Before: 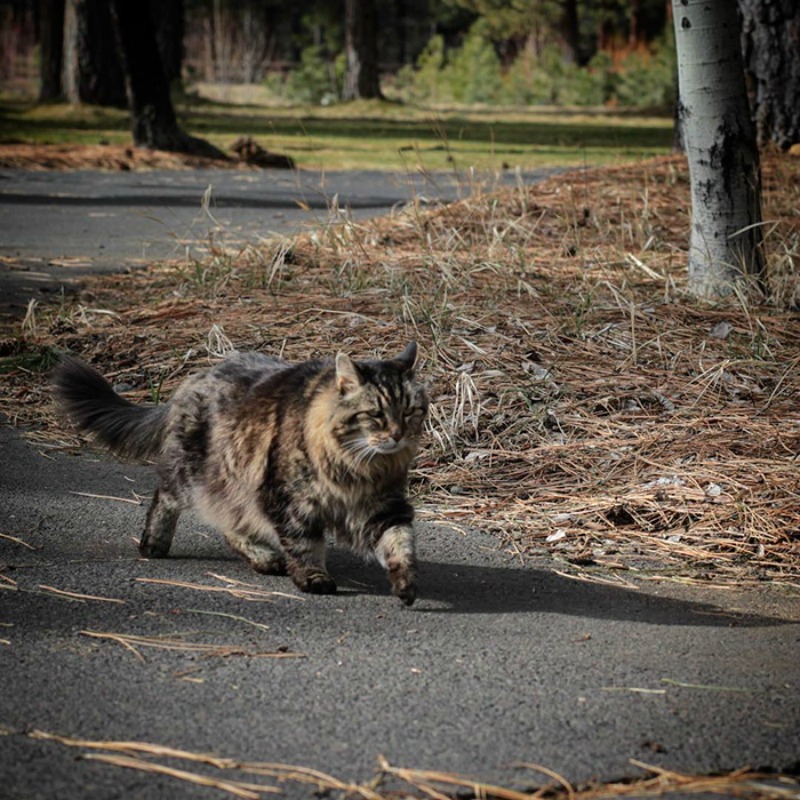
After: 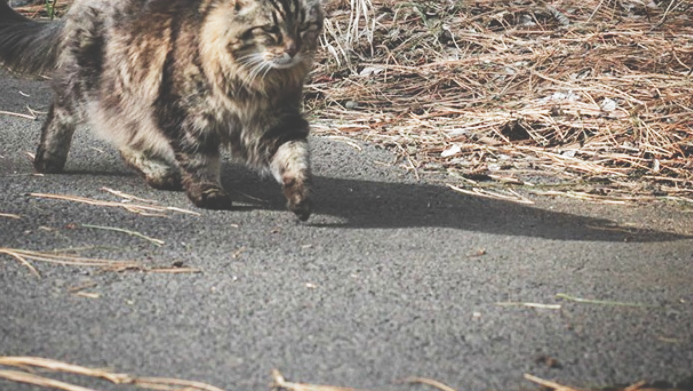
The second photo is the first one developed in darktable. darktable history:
crop and rotate: left 13.306%, top 48.129%, bottom 2.928%
filmic rgb: middle gray luminance 12.74%, black relative exposure -10.13 EV, white relative exposure 3.47 EV, threshold 6 EV, target black luminance 0%, hardness 5.74, latitude 44.69%, contrast 1.221, highlights saturation mix 5%, shadows ↔ highlights balance 26.78%, add noise in highlights 0, preserve chrominance no, color science v3 (2019), use custom middle-gray values true, iterations of high-quality reconstruction 0, contrast in highlights soft, enable highlight reconstruction true
exposure: black level correction -0.041, exposure 0.064 EV, compensate highlight preservation false
